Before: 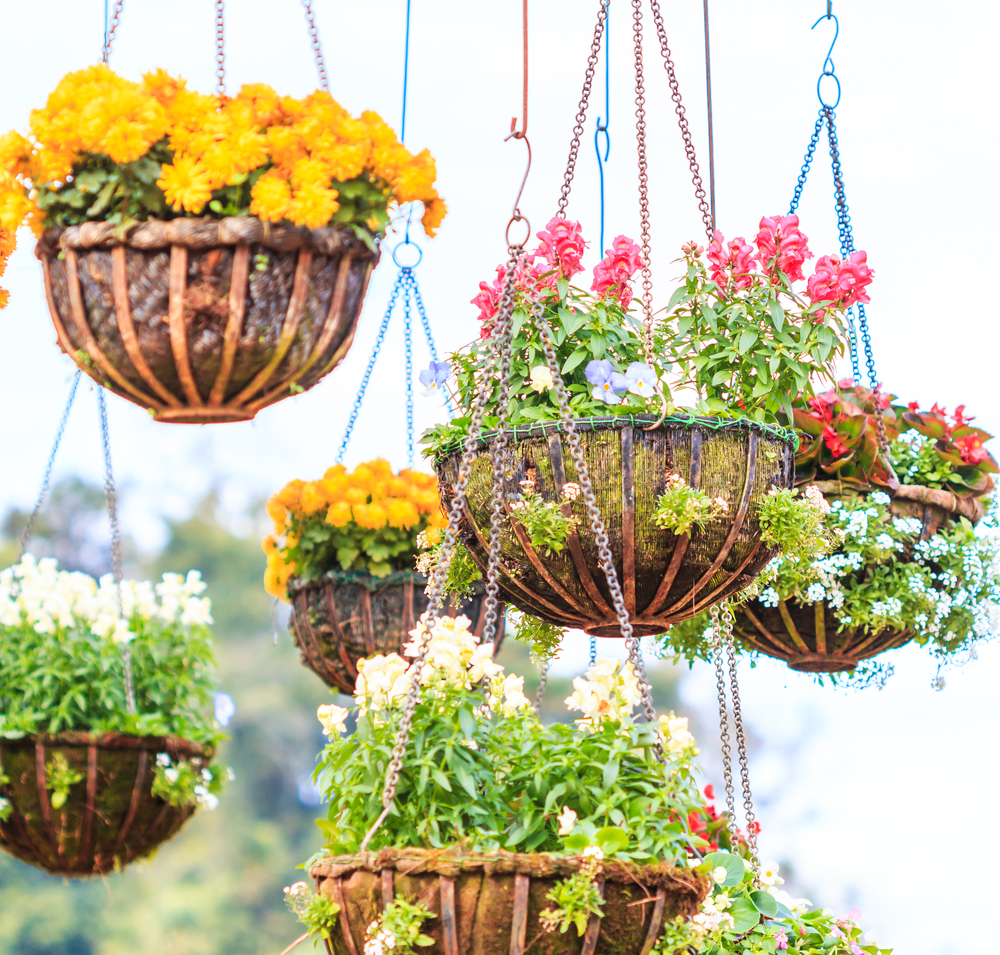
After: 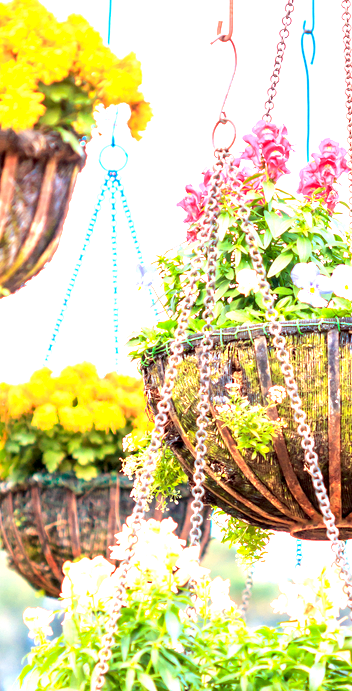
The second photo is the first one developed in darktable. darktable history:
crop and rotate: left 29.476%, top 10.214%, right 35.32%, bottom 17.333%
exposure: black level correction 0.008, exposure 0.979 EV, compensate highlight preservation false
